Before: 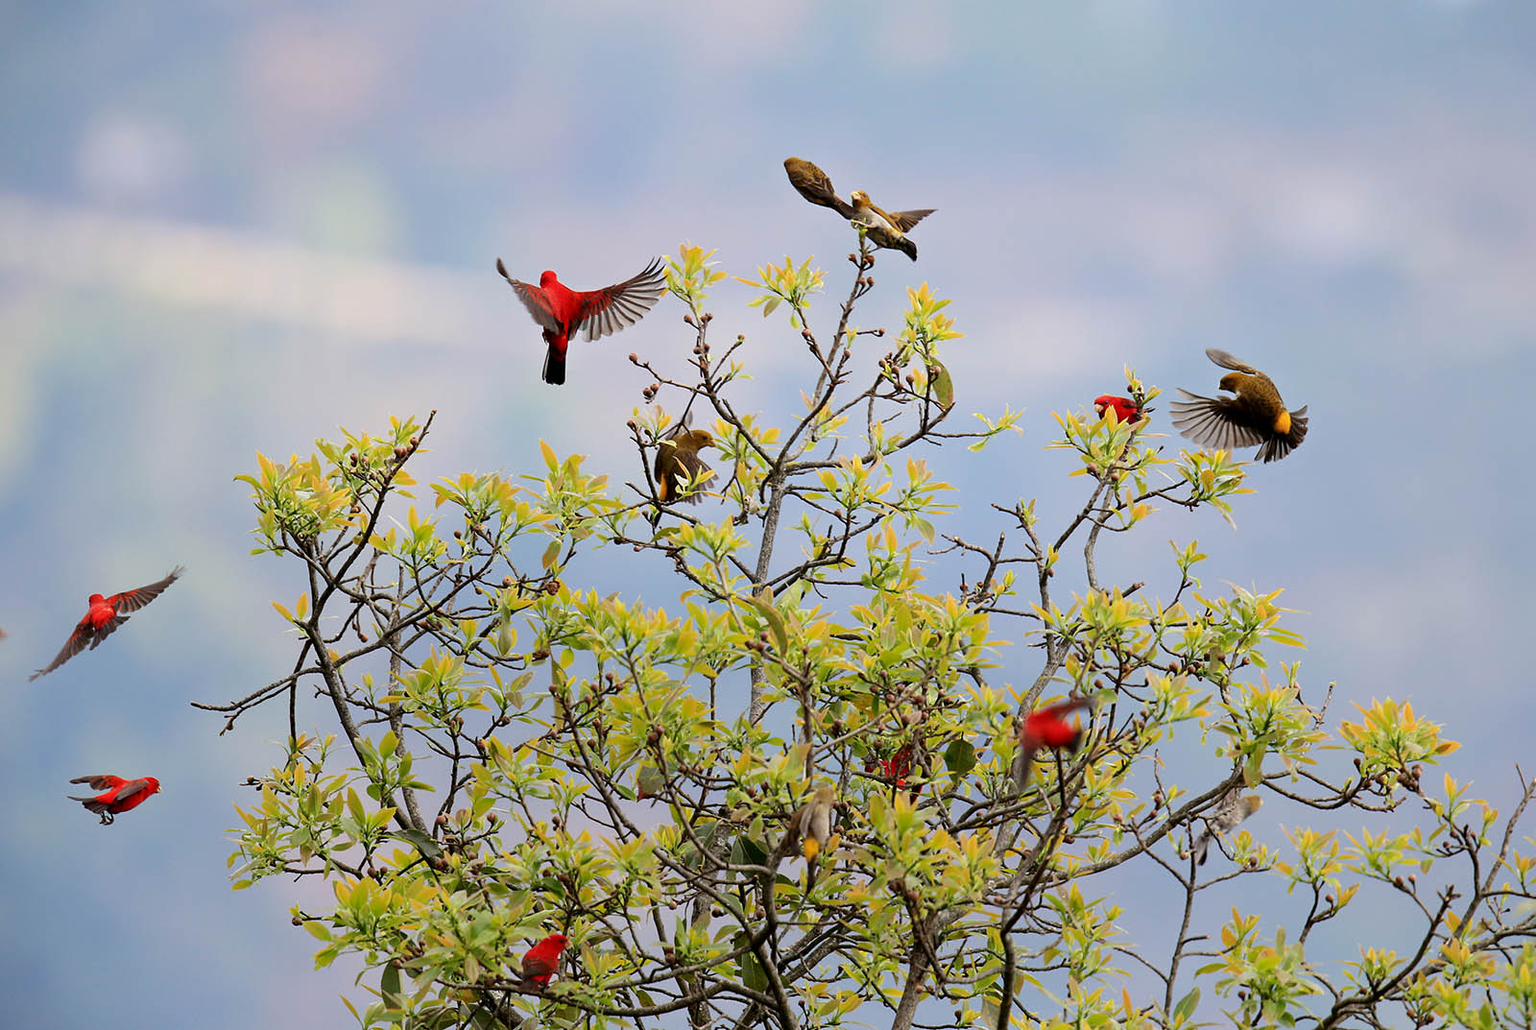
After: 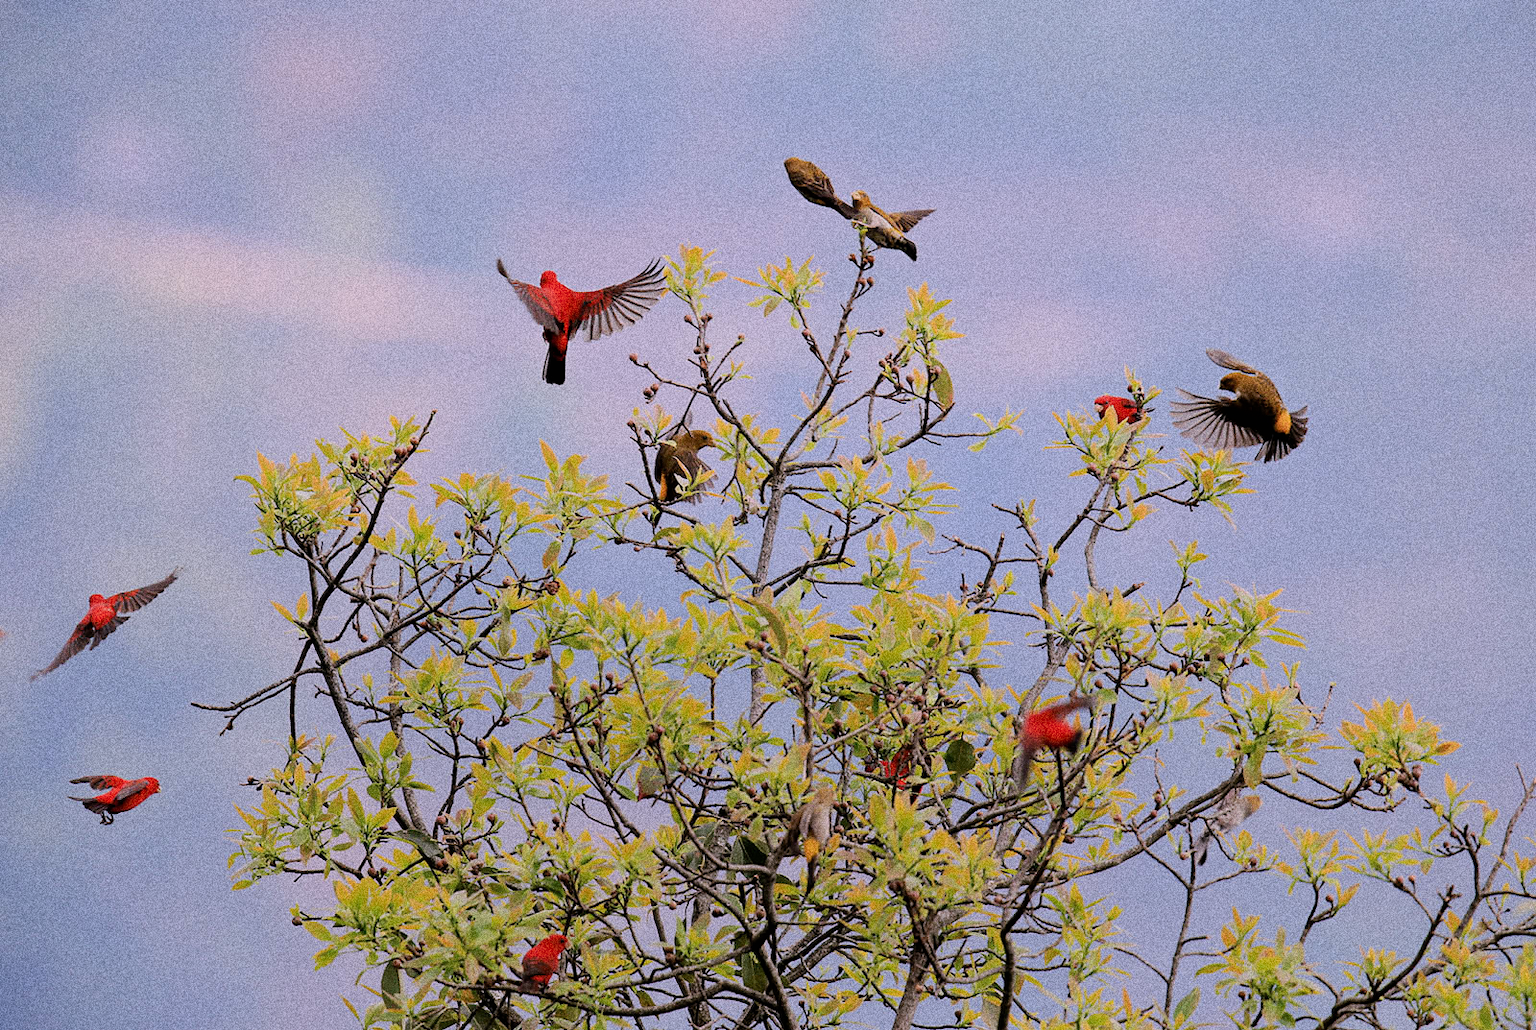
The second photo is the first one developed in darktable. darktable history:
white balance: red 1.066, blue 1.119
filmic rgb: black relative exposure -7.15 EV, white relative exposure 5.36 EV, hardness 3.02
tone curve: curves: ch0 [(0, 0) (0.003, 0.005) (0.011, 0.019) (0.025, 0.04) (0.044, 0.064) (0.069, 0.095) (0.1, 0.129) (0.136, 0.169) (0.177, 0.207) (0.224, 0.247) (0.277, 0.298) (0.335, 0.354) (0.399, 0.416) (0.468, 0.478) (0.543, 0.553) (0.623, 0.634) (0.709, 0.709) (0.801, 0.817) (0.898, 0.912) (1, 1)], preserve colors none
grain: coarseness 10.62 ISO, strength 55.56%
